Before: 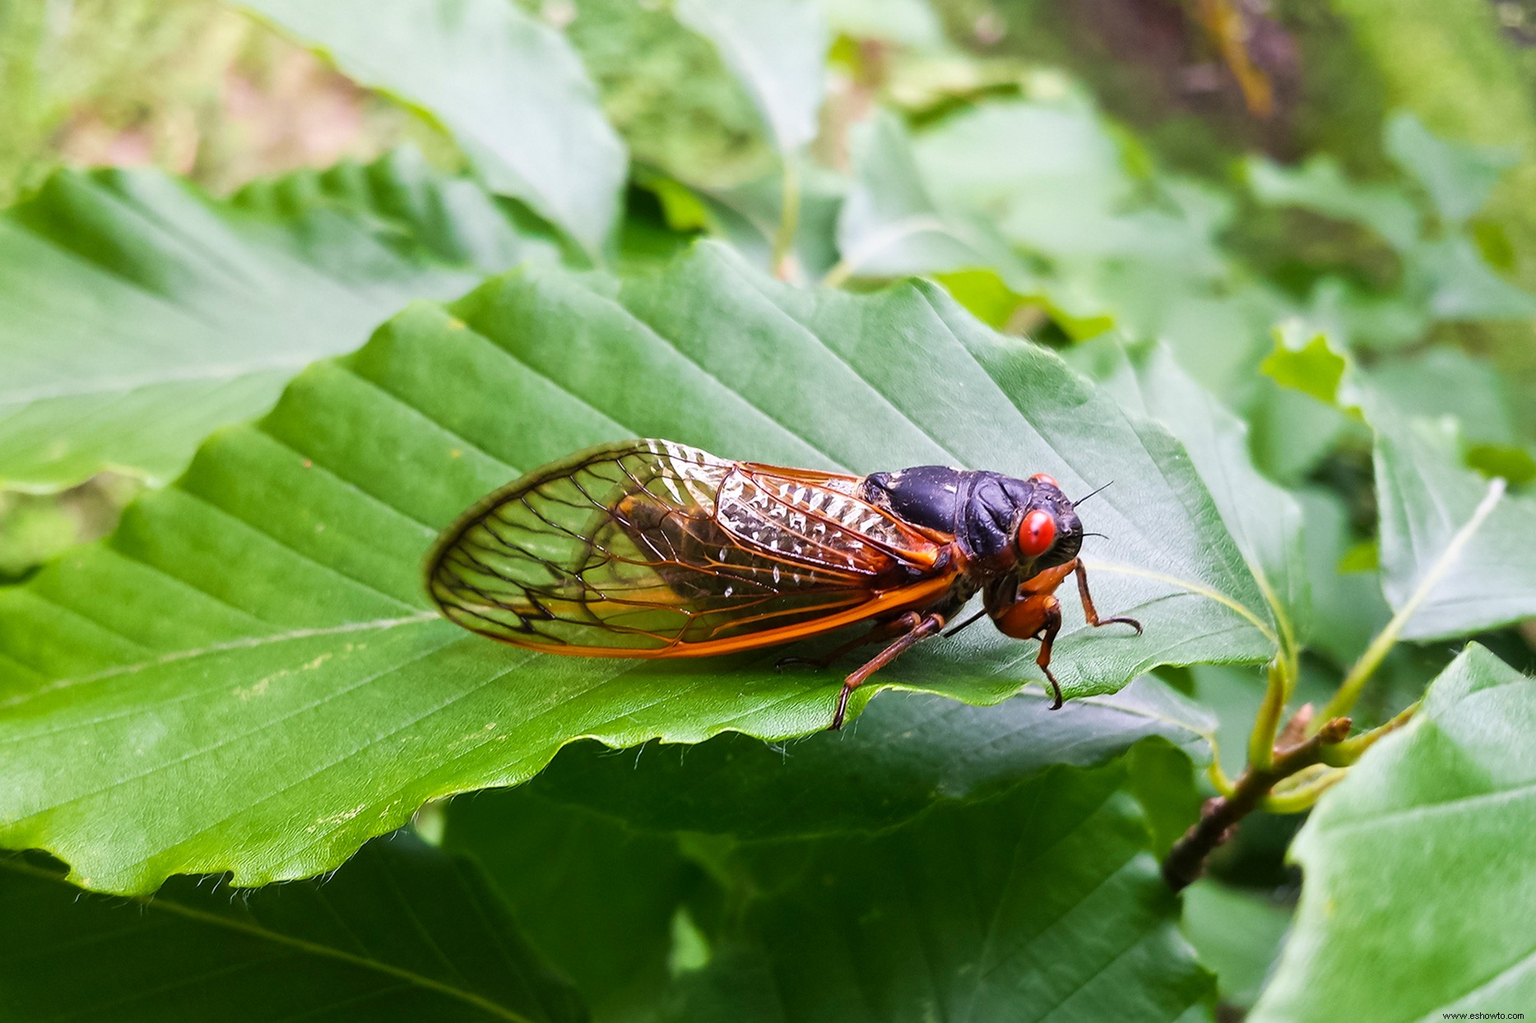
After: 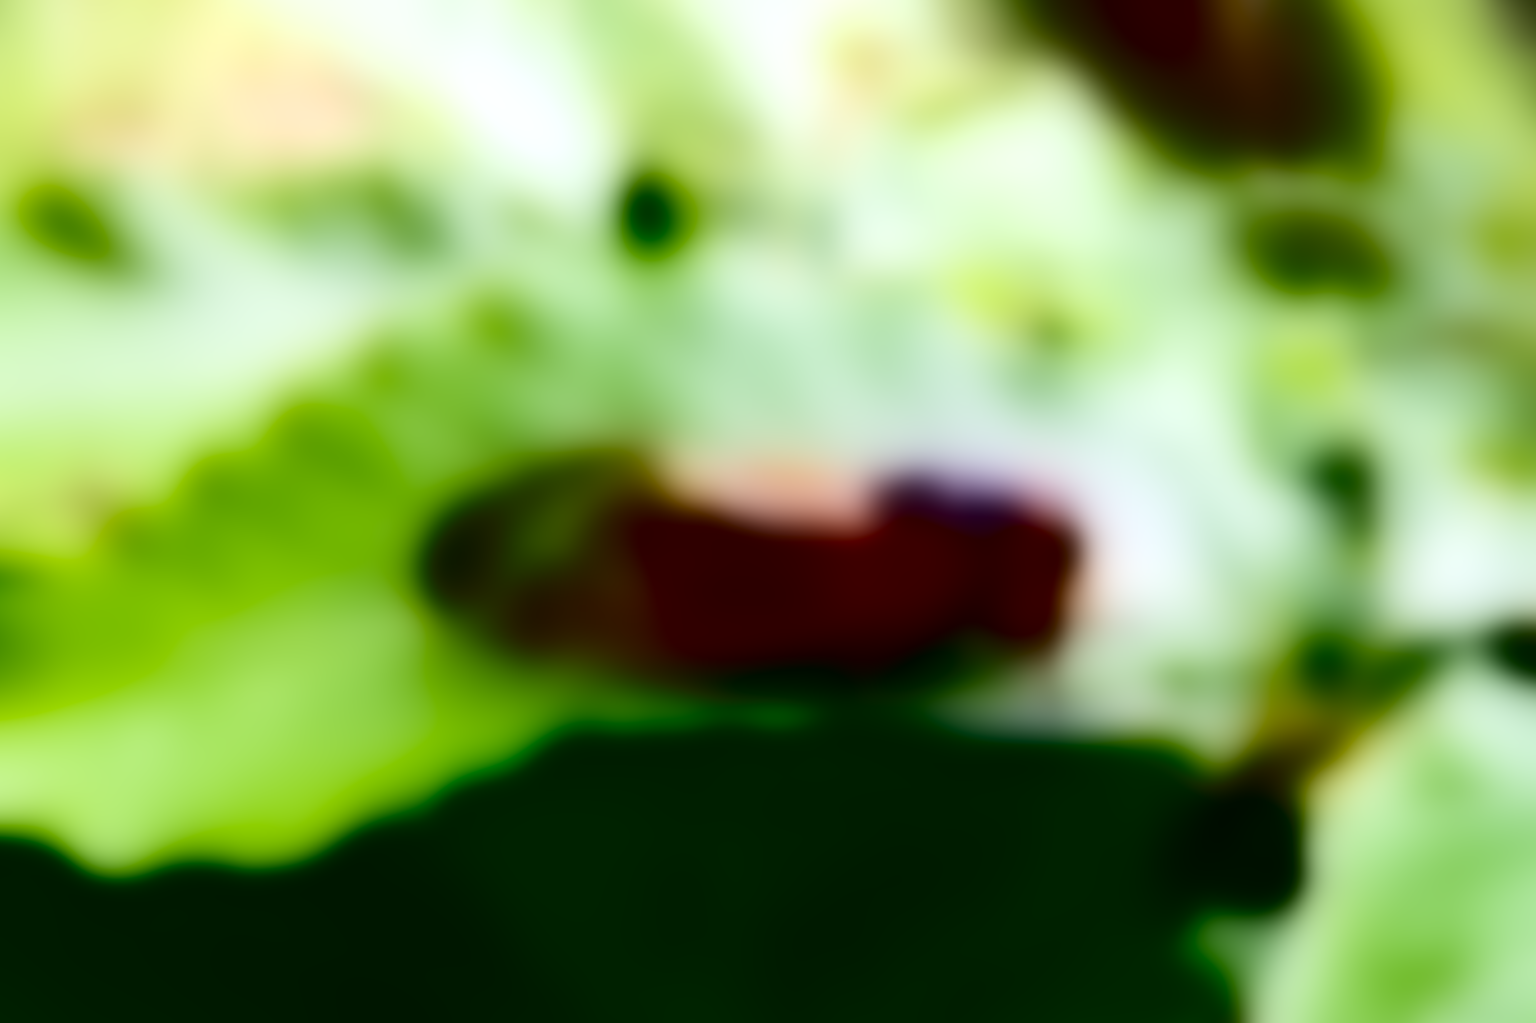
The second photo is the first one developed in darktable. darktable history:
exposure: black level correction 0.04, exposure 0.5 EV, compensate highlight preservation false
white balance: emerald 1
color balance: mode lift, gamma, gain (sRGB)
lowpass: radius 31.92, contrast 1.72, brightness -0.98, saturation 0.94
